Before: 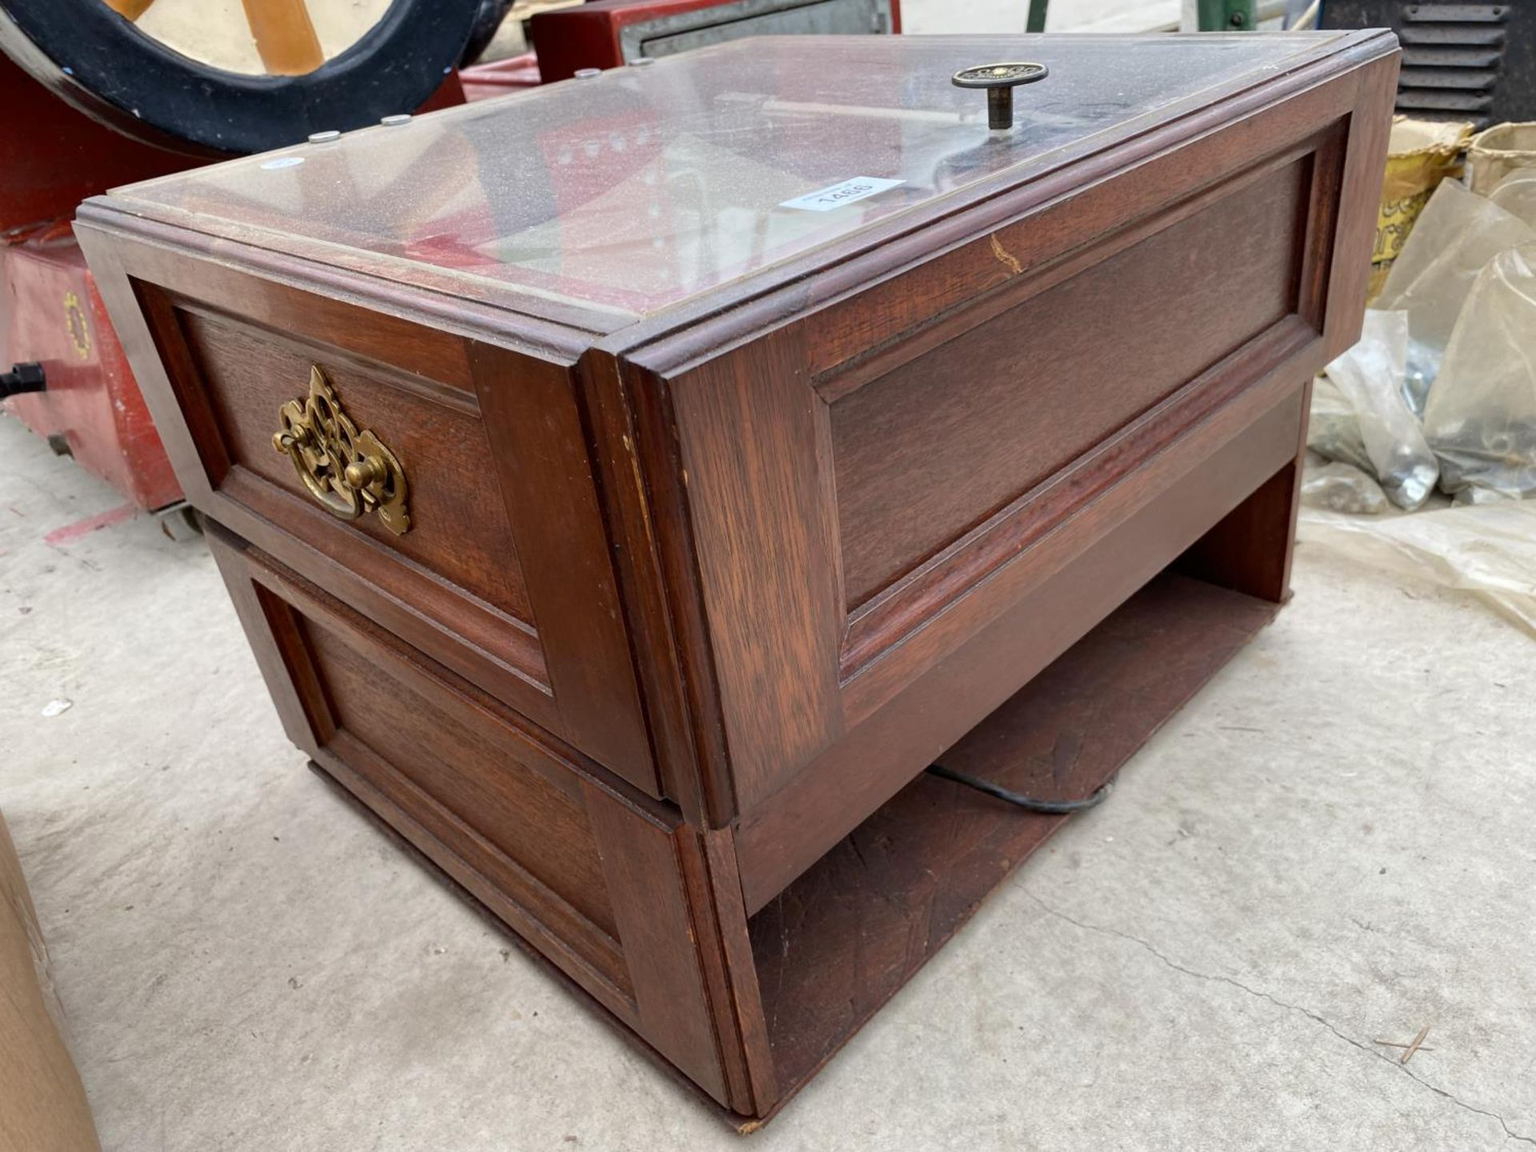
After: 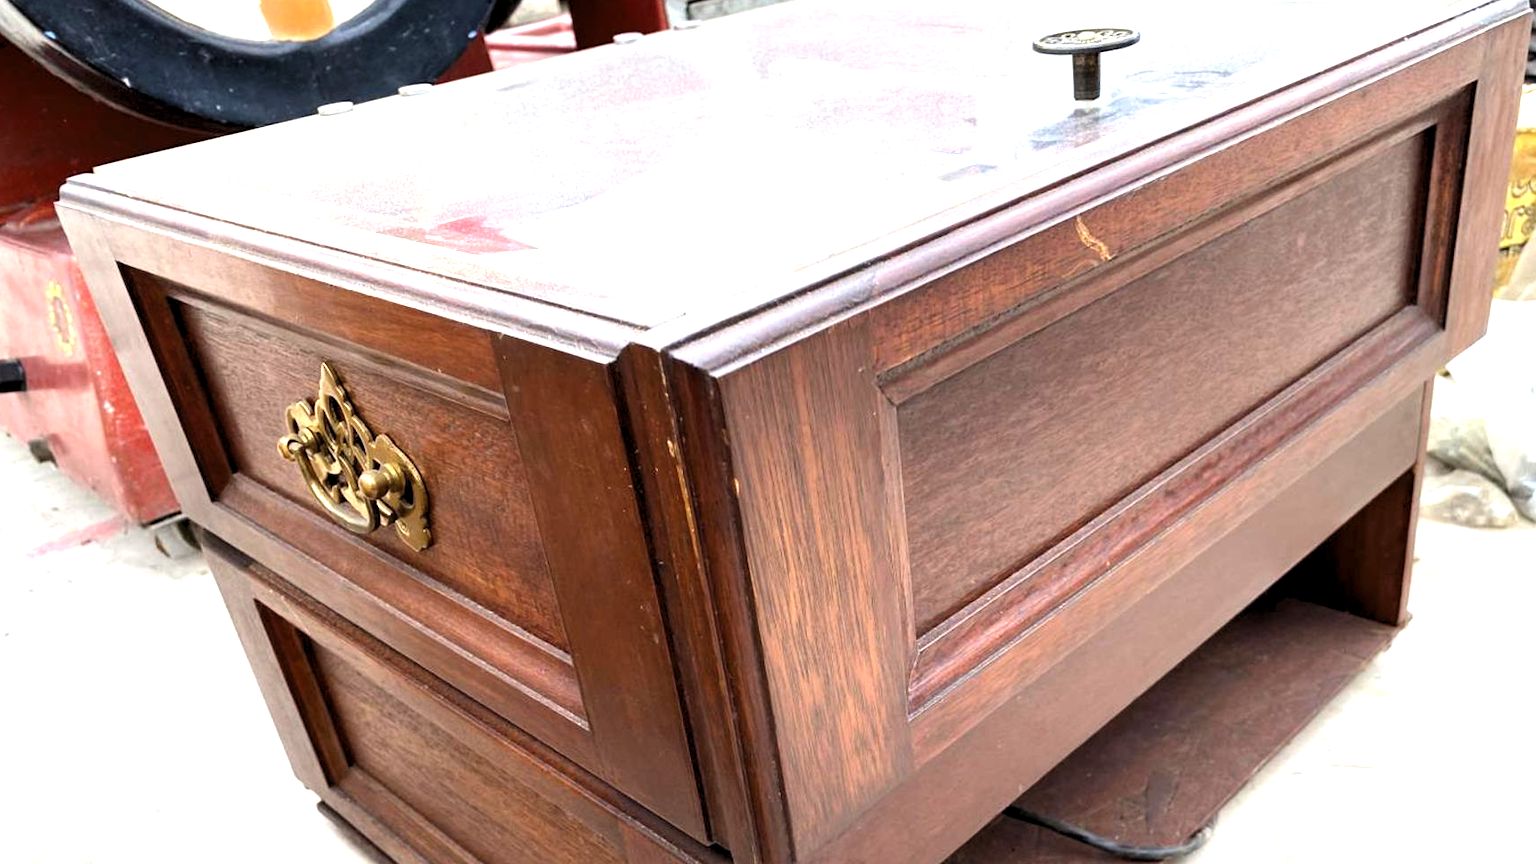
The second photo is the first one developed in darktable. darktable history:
crop: left 1.509%, top 3.452%, right 7.696%, bottom 28.452%
exposure: black level correction 0, exposure 1 EV, compensate exposure bias true, compensate highlight preservation false
levels: levels [0.055, 0.477, 0.9]
